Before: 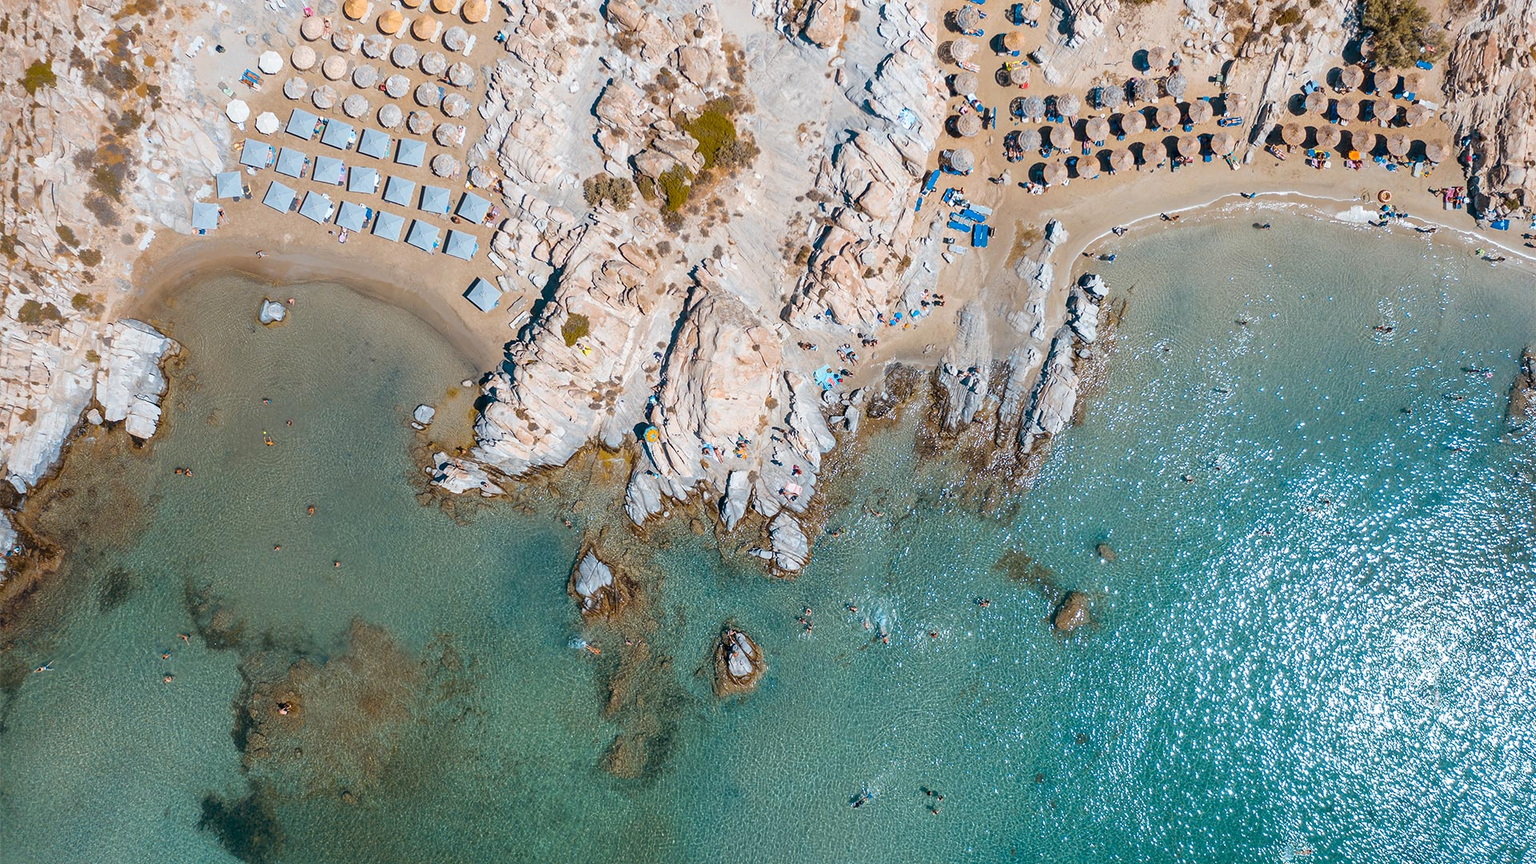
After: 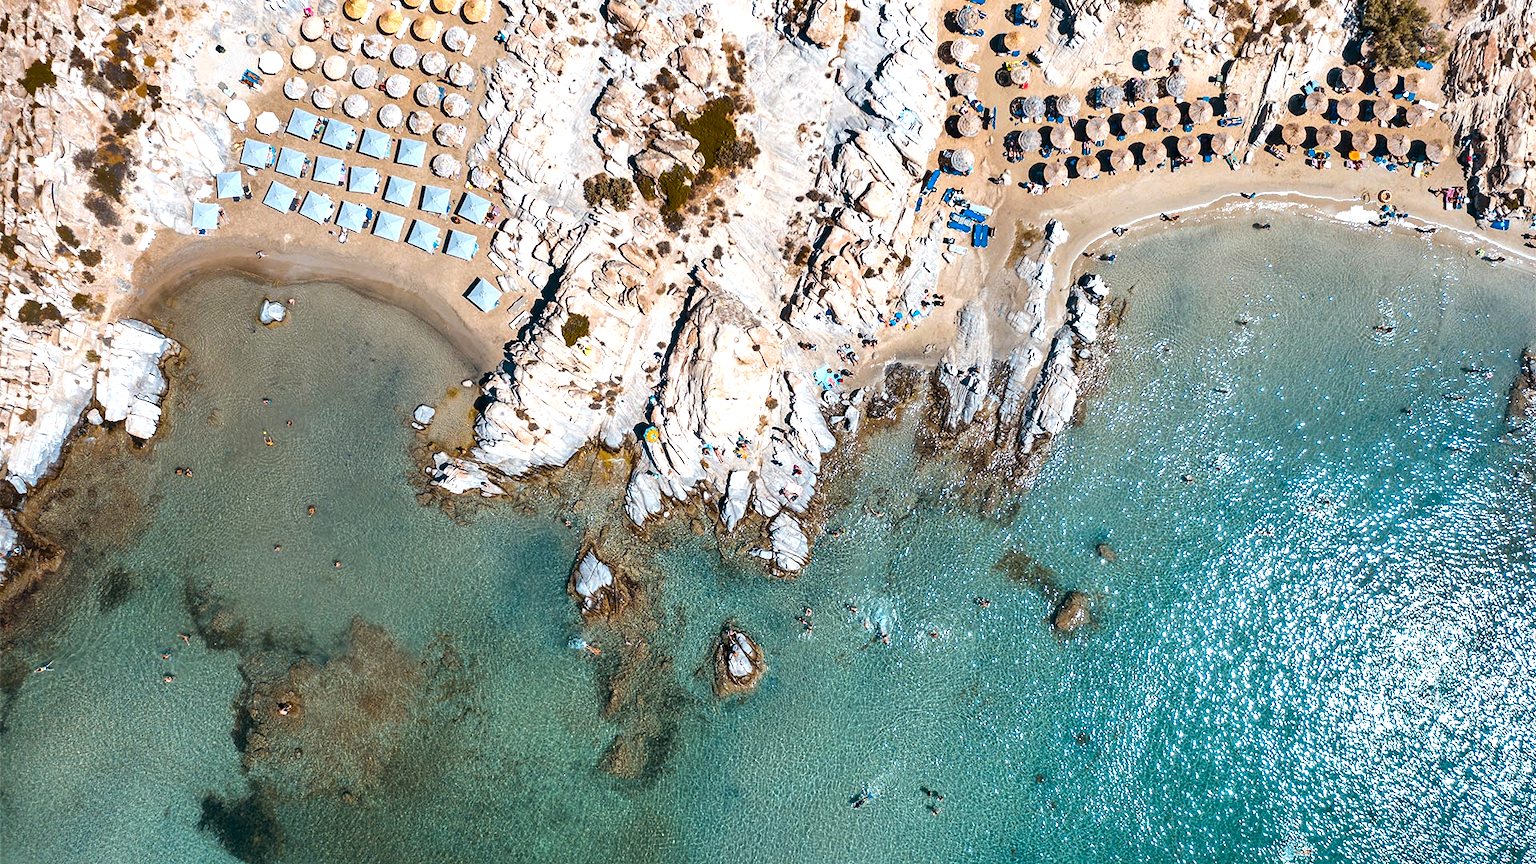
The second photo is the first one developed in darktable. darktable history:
tone equalizer: -8 EV -0.75 EV, -7 EV -0.7 EV, -6 EV -0.6 EV, -5 EV -0.4 EV, -3 EV 0.4 EV, -2 EV 0.6 EV, -1 EV 0.7 EV, +0 EV 0.75 EV, edges refinement/feathering 500, mask exposure compensation -1.57 EV, preserve details no
shadows and highlights: soften with gaussian
